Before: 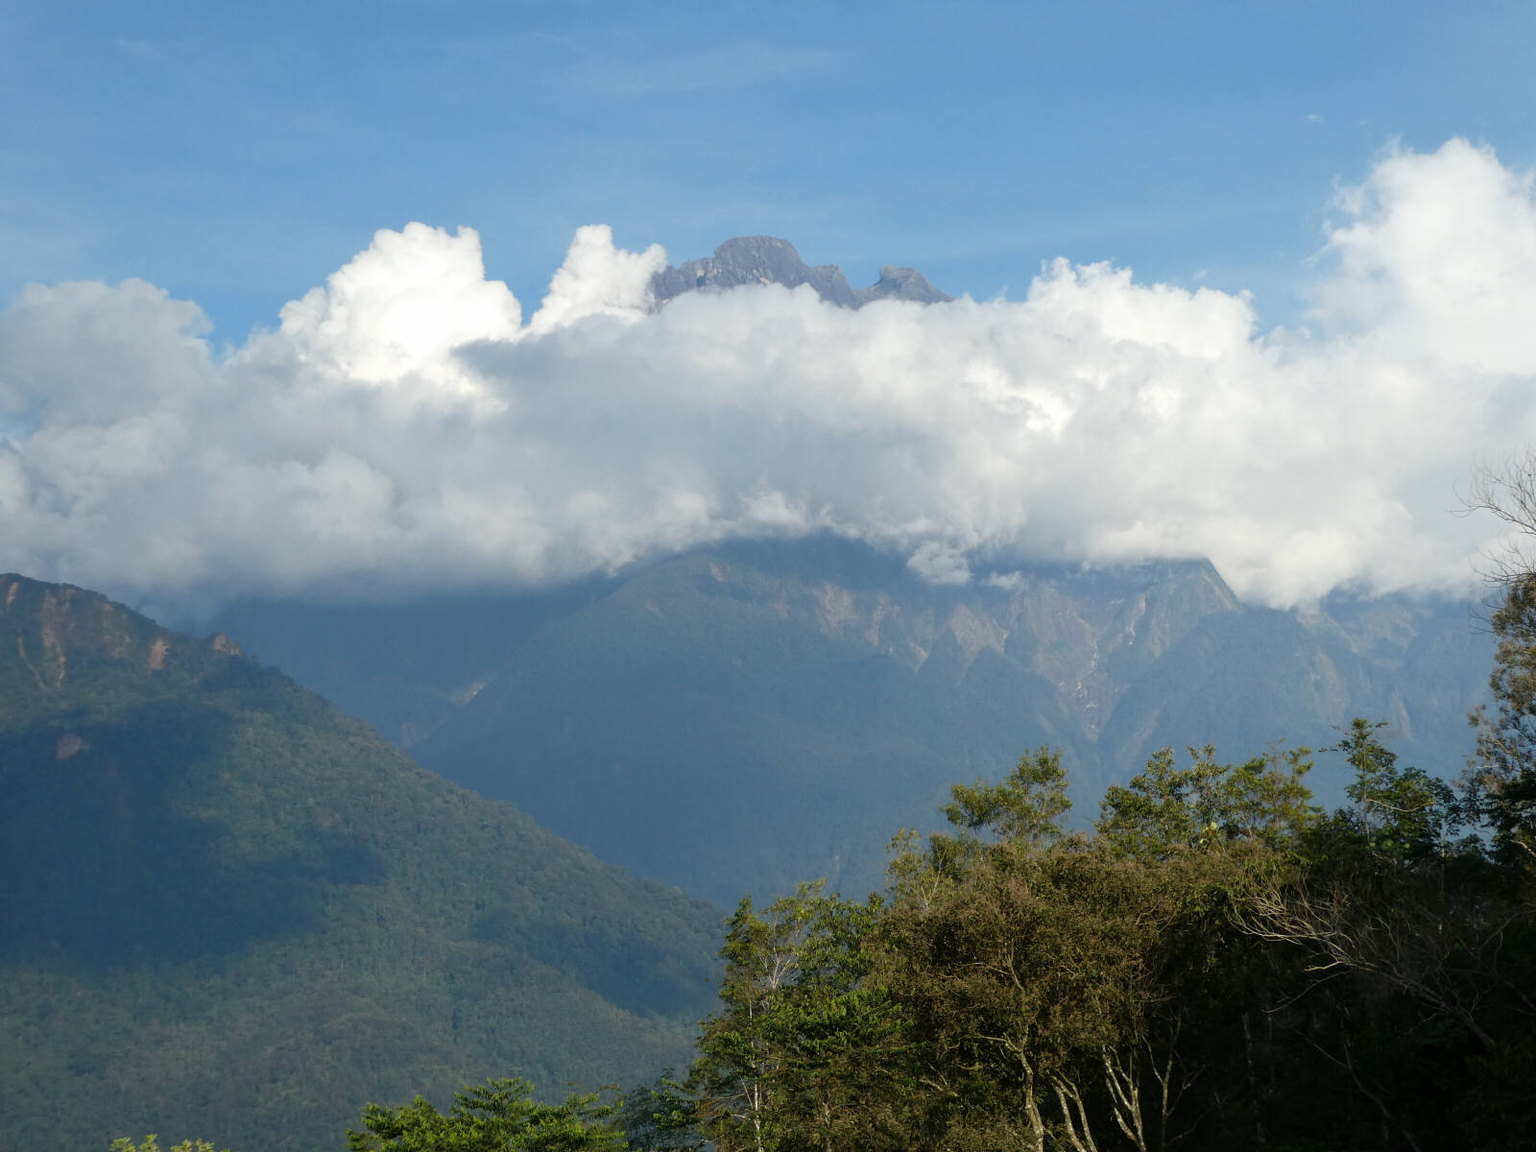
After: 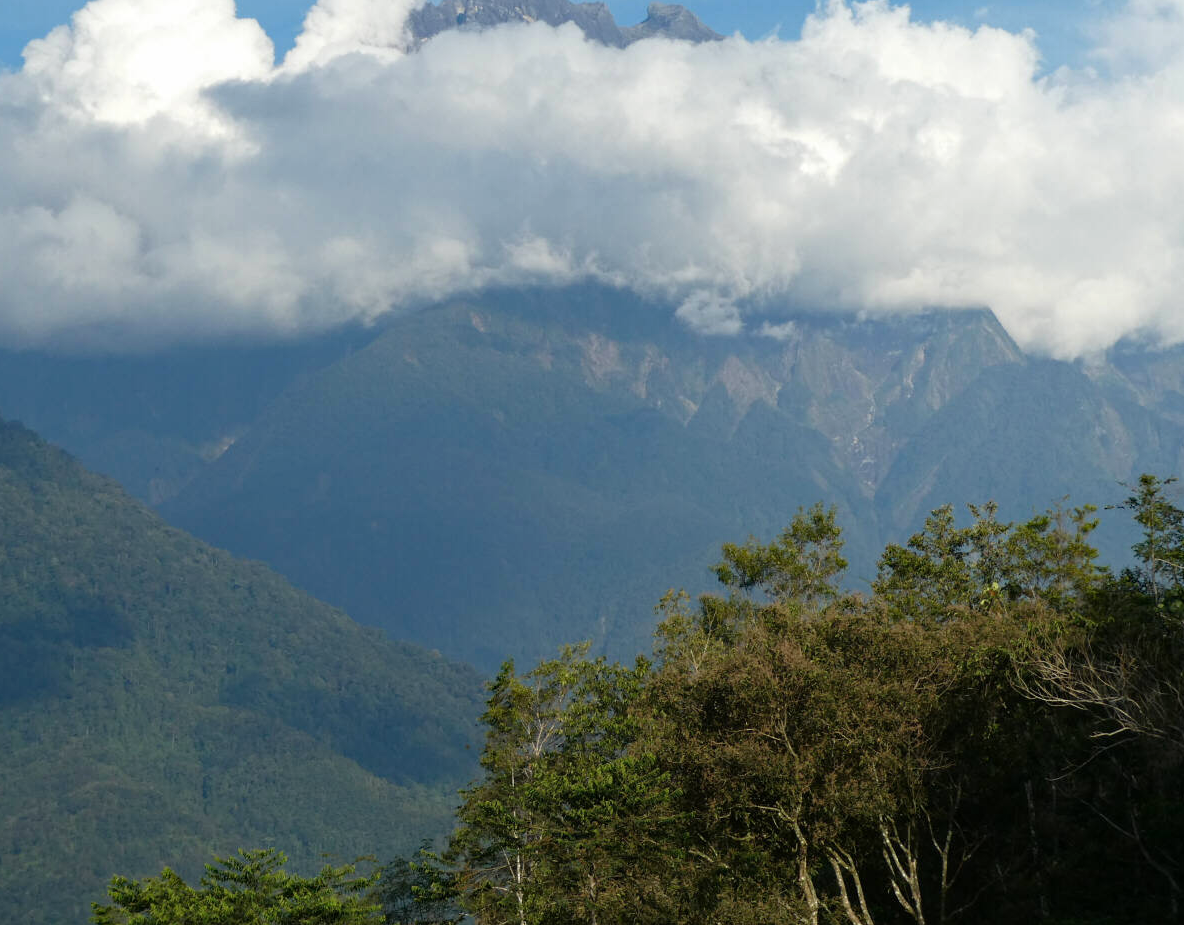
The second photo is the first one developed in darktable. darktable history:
crop: left 16.871%, top 22.857%, right 9.116%
haze removal: adaptive false
